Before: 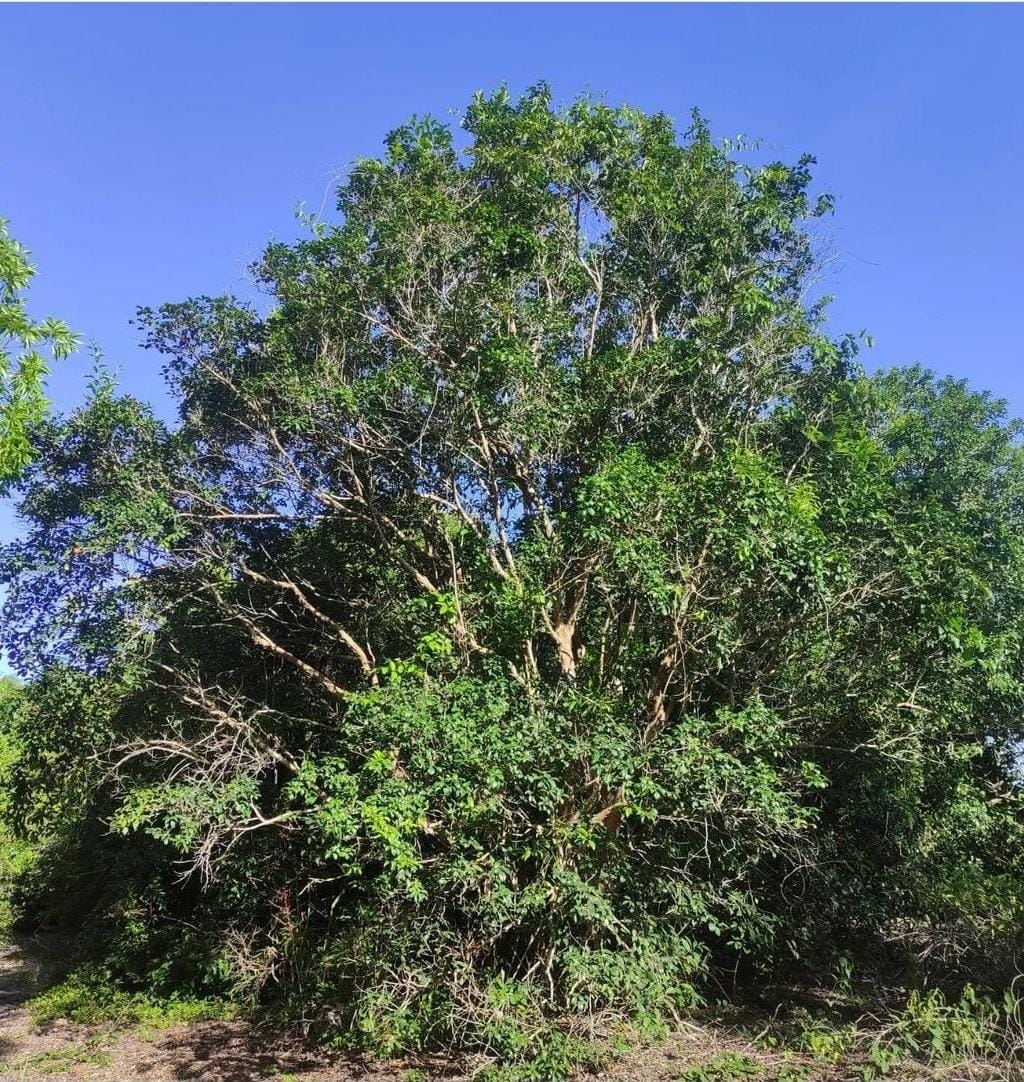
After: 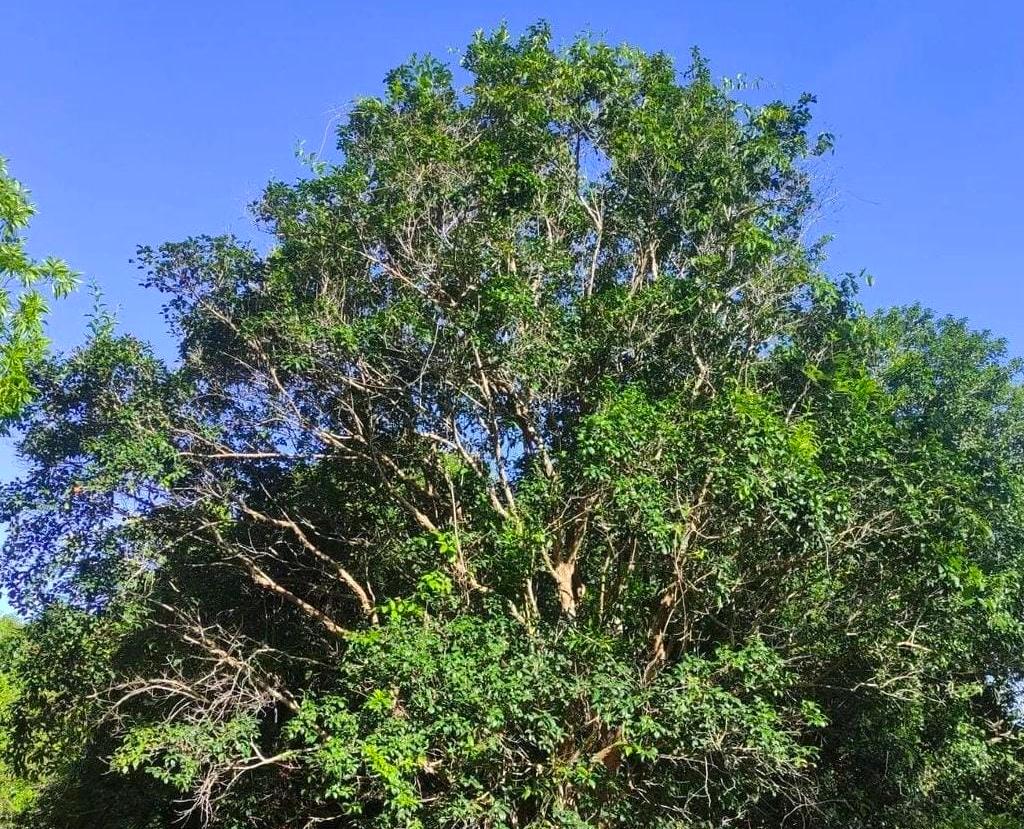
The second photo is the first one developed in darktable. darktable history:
color balance rgb: linear chroma grading › global chroma 3.45%, perceptual saturation grading › global saturation 11.24%, perceptual brilliance grading › global brilliance 3.04%, global vibrance 2.8%
crop: top 5.667%, bottom 17.637%
